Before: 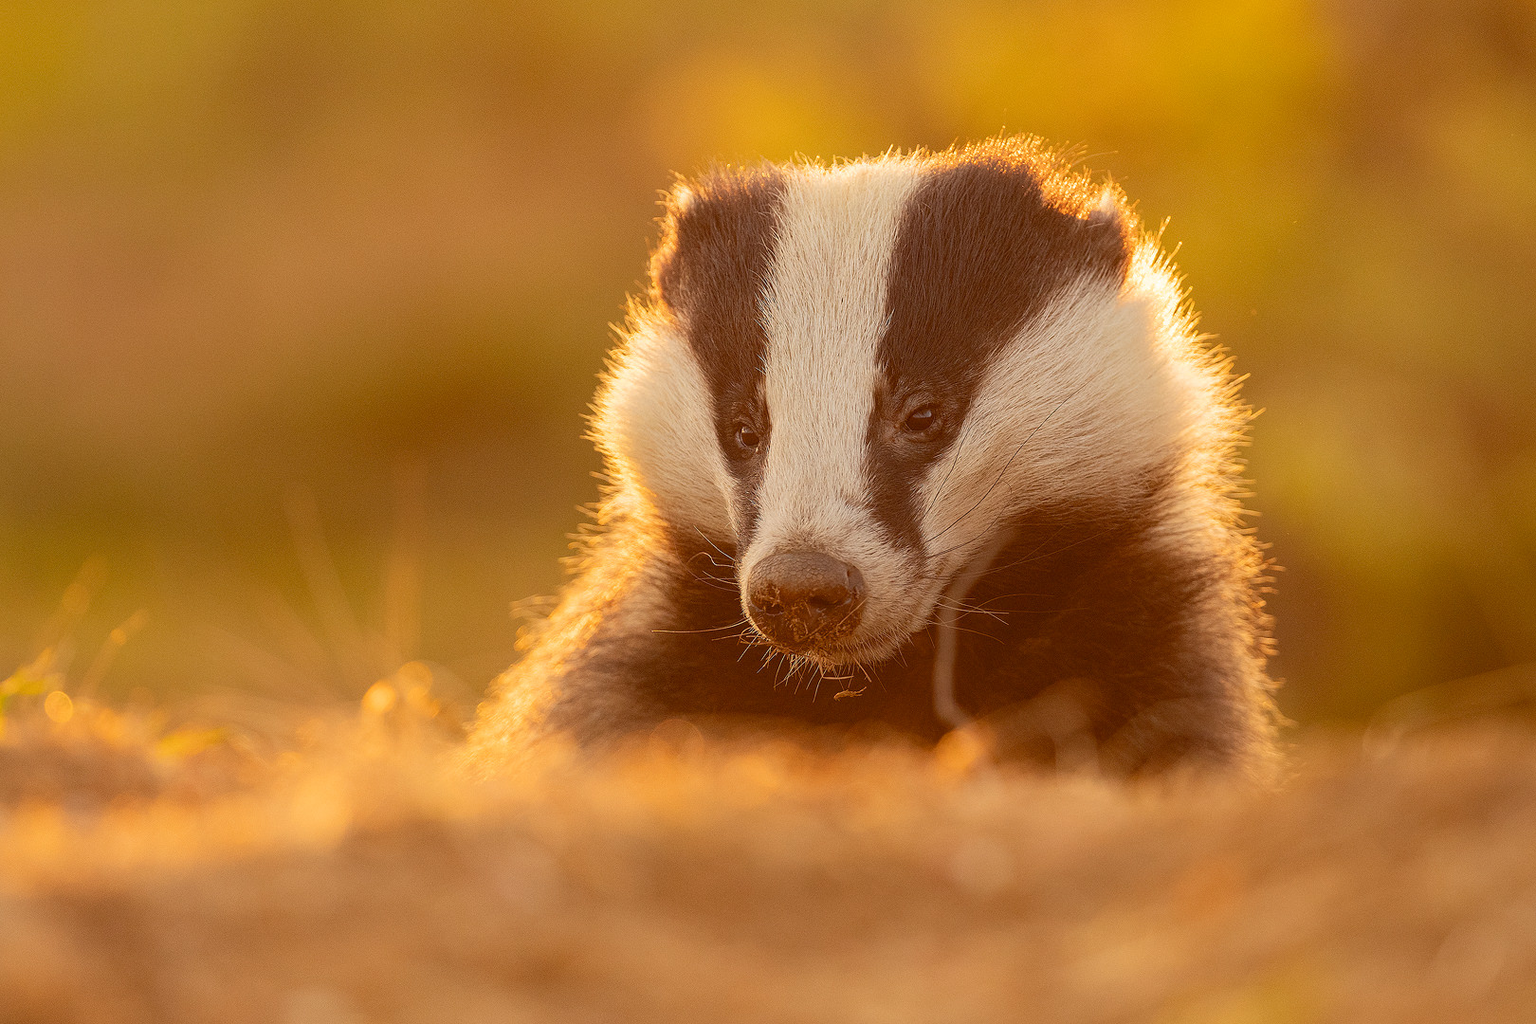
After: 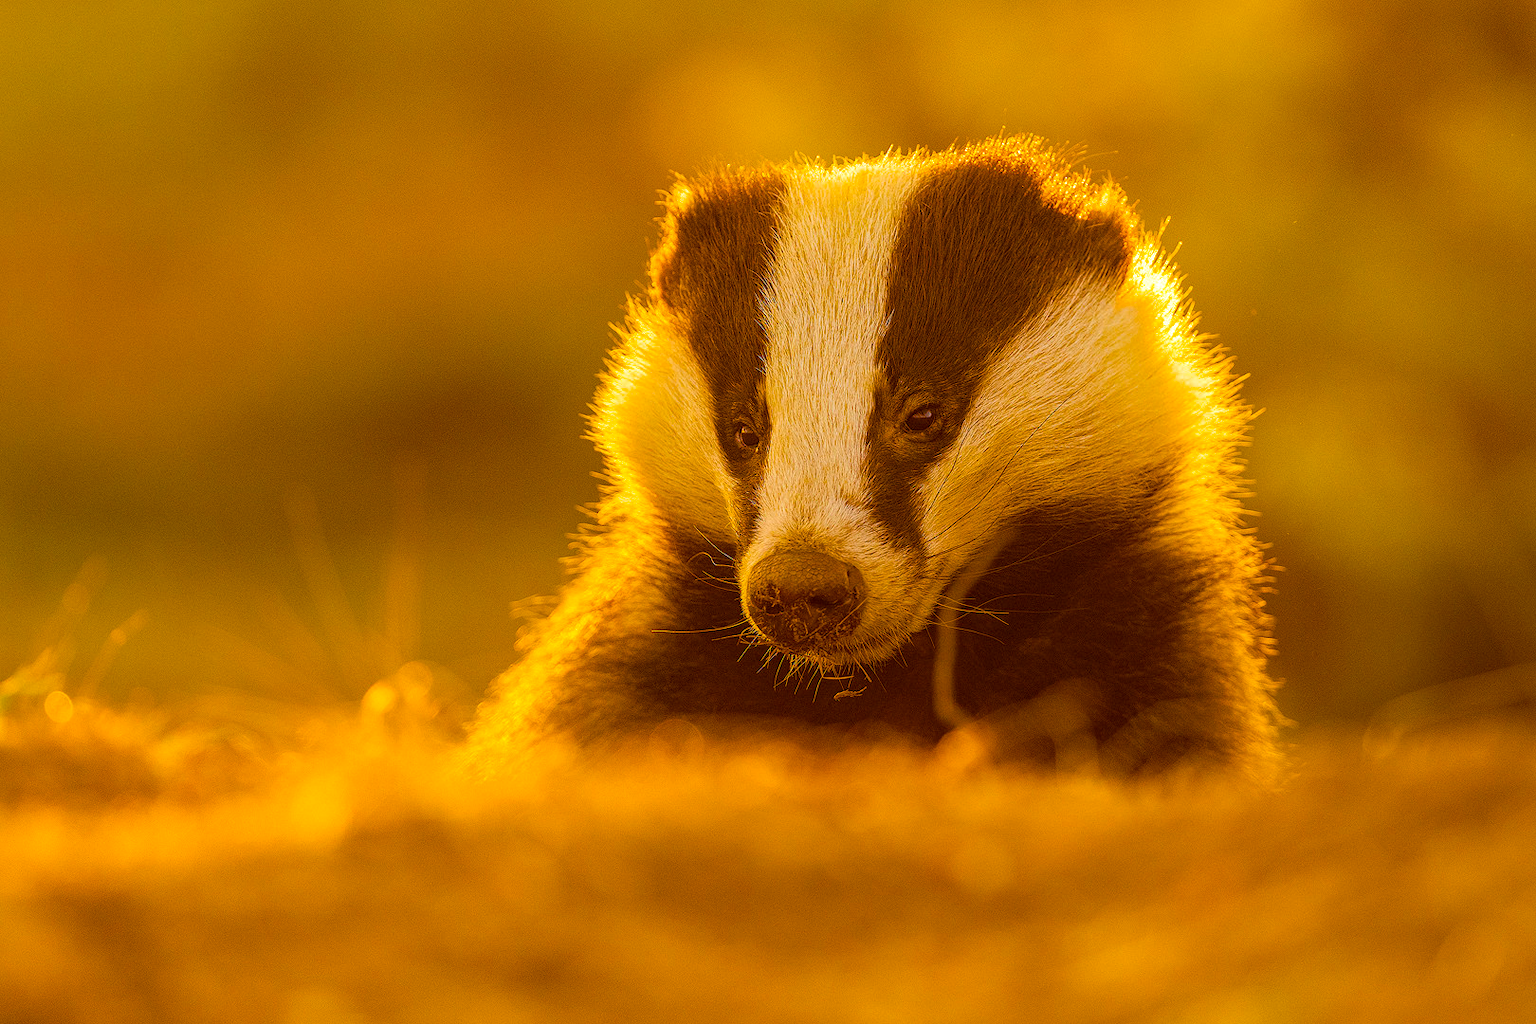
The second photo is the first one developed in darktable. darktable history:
color balance rgb: shadows lift › chroma 4.244%, shadows lift › hue 251.37°, linear chroma grading › shadows 10.635%, linear chroma grading › highlights 9.438%, linear chroma grading › global chroma 14.714%, linear chroma grading › mid-tones 14.922%, perceptual saturation grading › global saturation 98.993%
local contrast: on, module defaults
